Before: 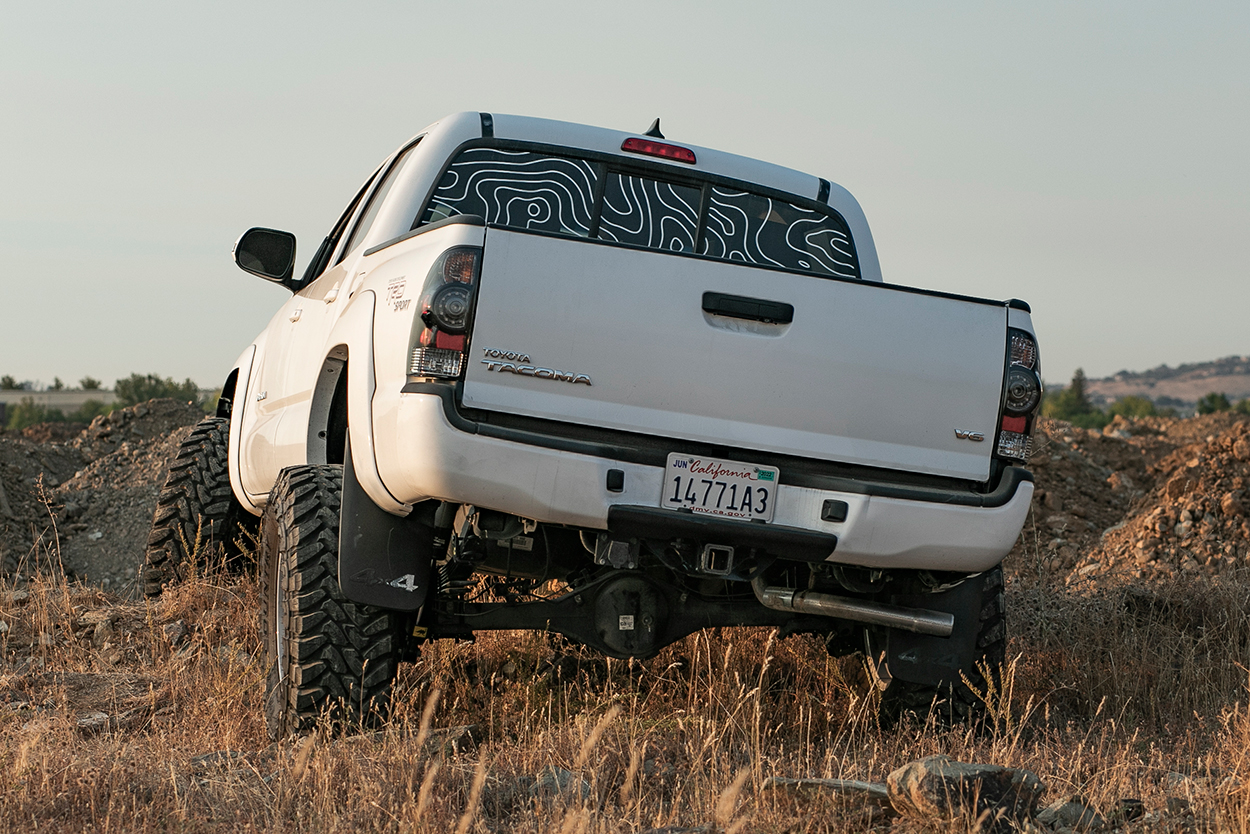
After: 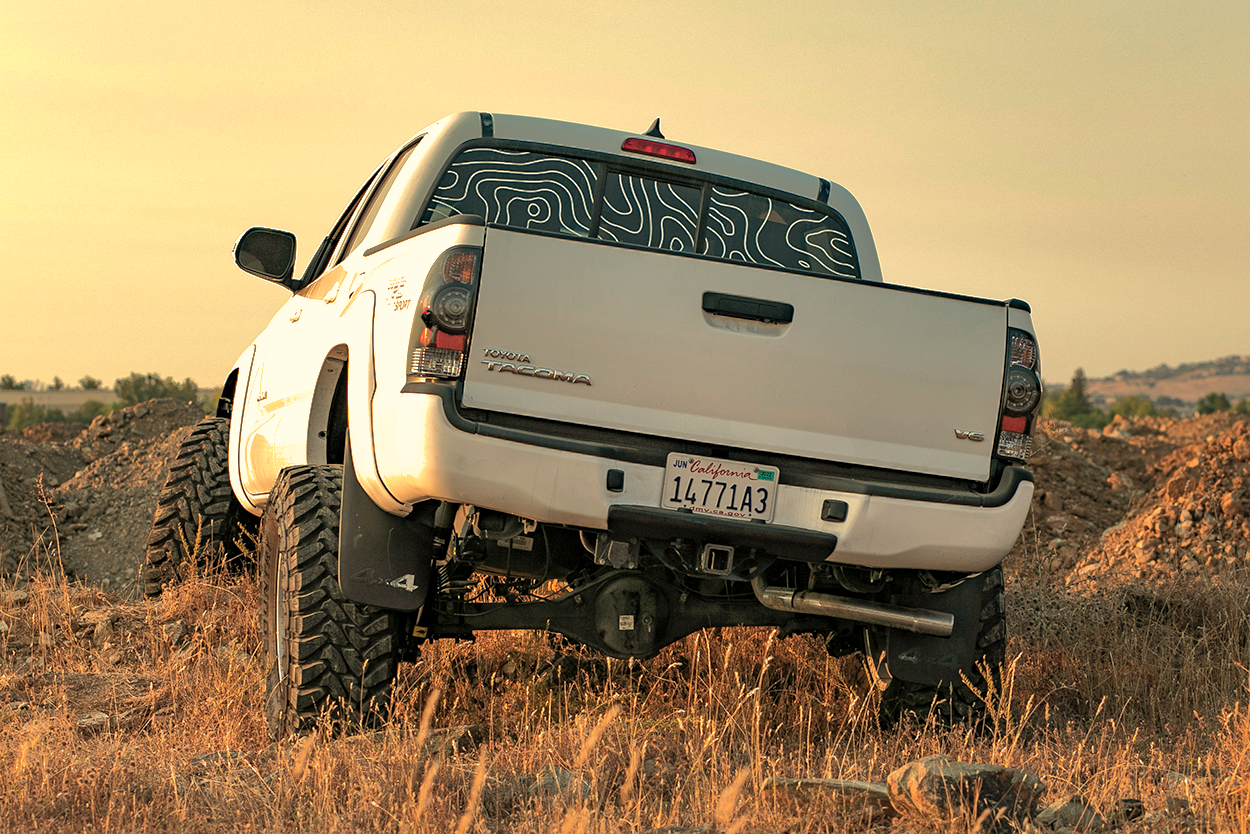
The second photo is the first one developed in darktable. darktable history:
shadows and highlights: shadows 40, highlights -60
exposure: black level correction 0.001, exposure 0.5 EV, compensate exposure bias true, compensate highlight preservation false
white balance: red 1.123, blue 0.83
